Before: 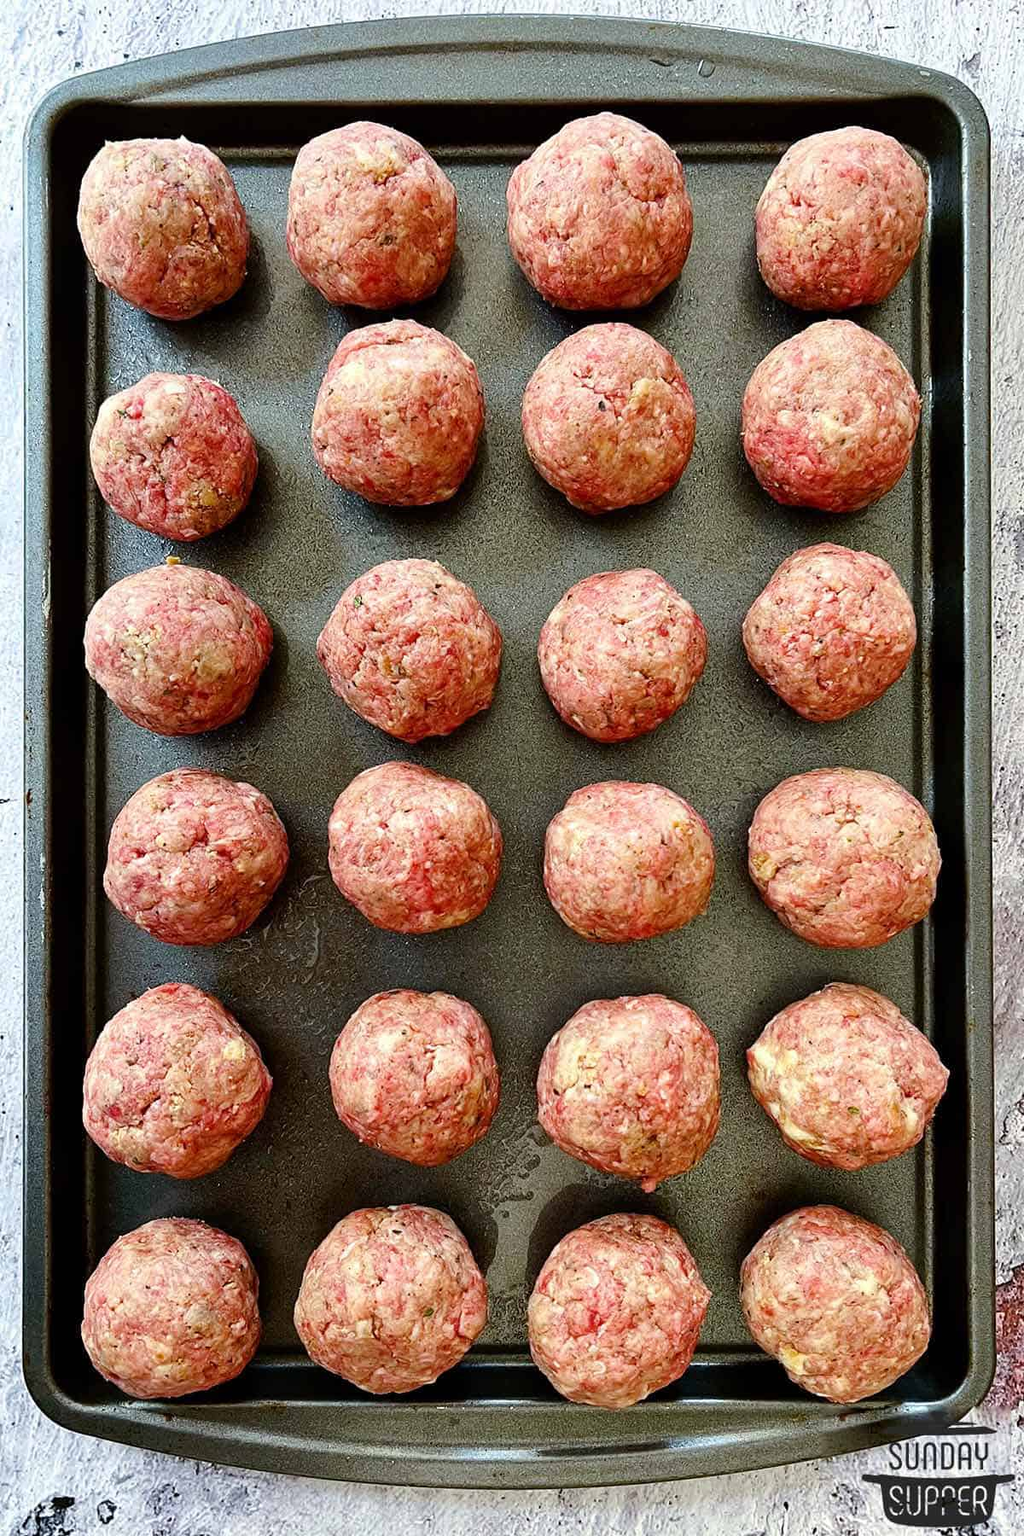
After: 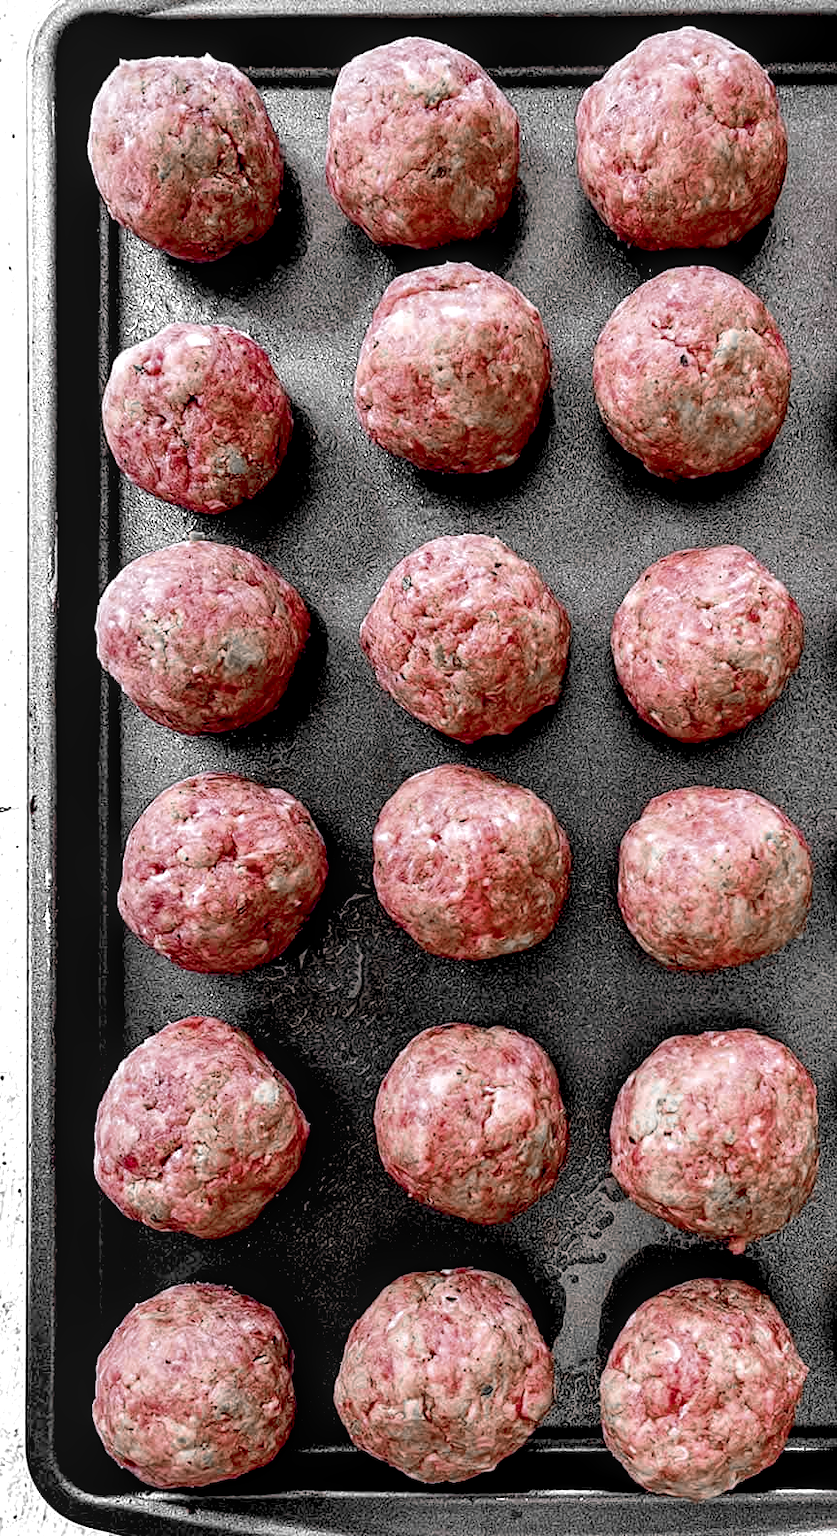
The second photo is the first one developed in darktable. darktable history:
crop: top 5.803%, right 27.864%, bottom 5.804%
white balance: red 1.042, blue 1.17
contrast brightness saturation: contrast 0.1, saturation -0.36
color balance: lift [0.975, 0.993, 1, 1.015], gamma [1.1, 1, 1, 0.945], gain [1, 1.04, 1, 0.95]
color zones: curves: ch0 [(0, 0.352) (0.143, 0.407) (0.286, 0.386) (0.429, 0.431) (0.571, 0.829) (0.714, 0.853) (0.857, 0.833) (1, 0.352)]; ch1 [(0, 0.604) (0.072, 0.726) (0.096, 0.608) (0.205, 0.007) (0.571, -0.006) (0.839, -0.013) (0.857, -0.012) (1, 0.604)]
local contrast: on, module defaults
tone equalizer: on, module defaults
